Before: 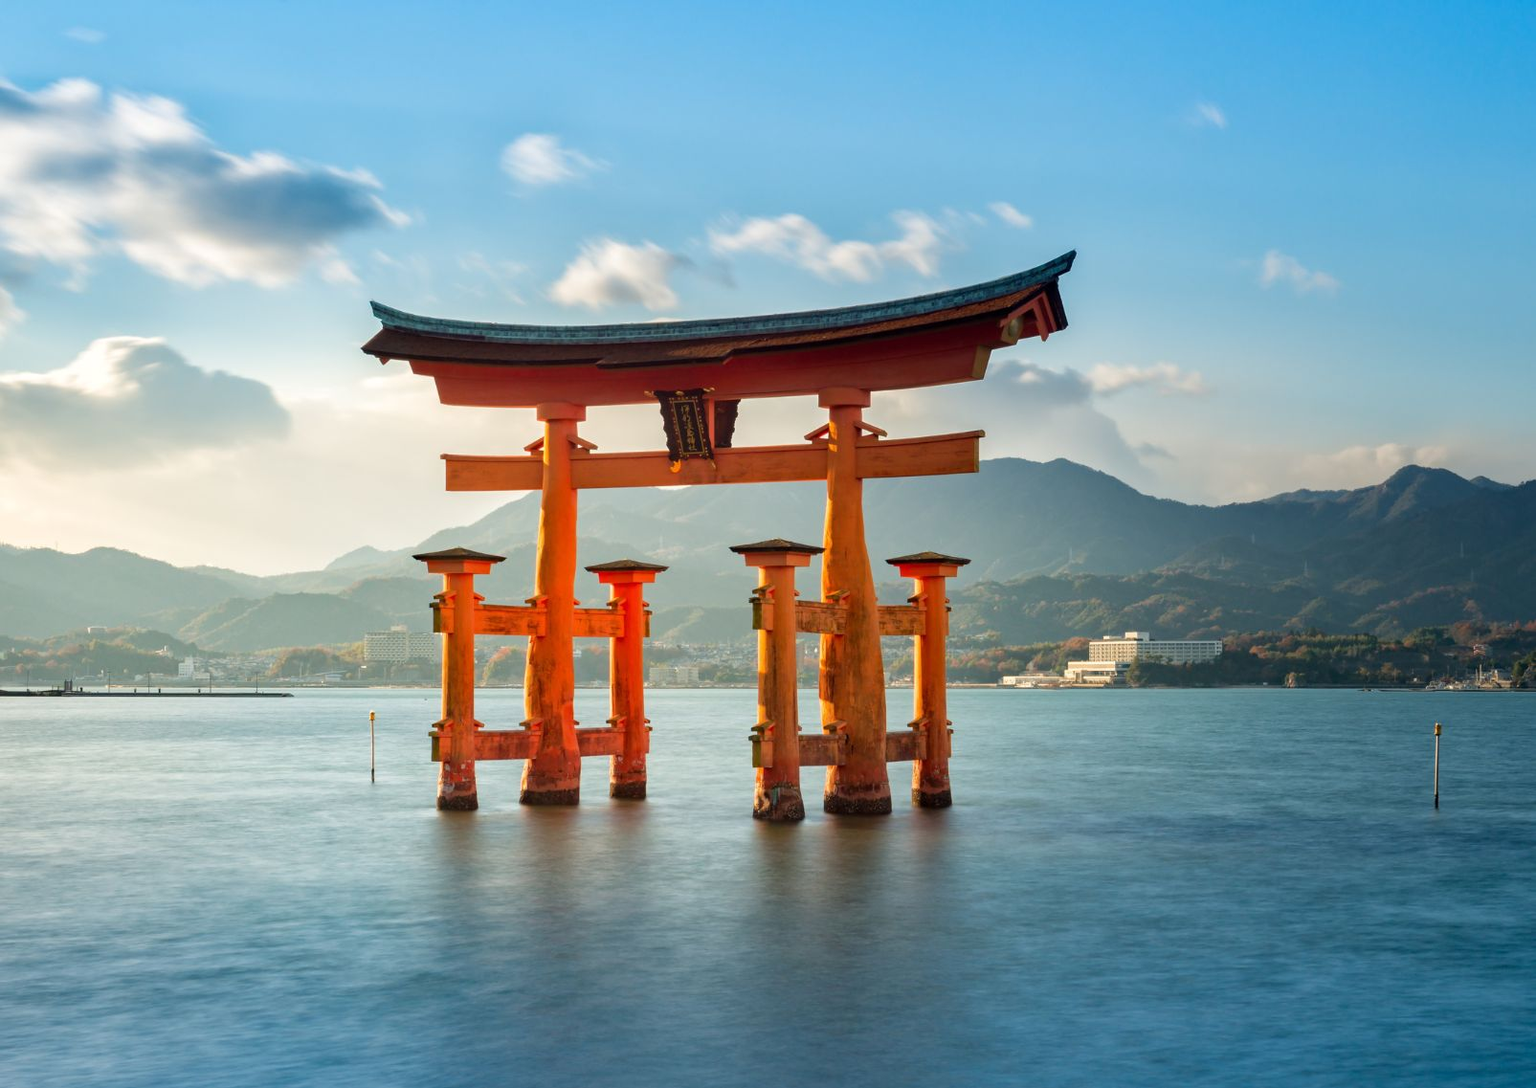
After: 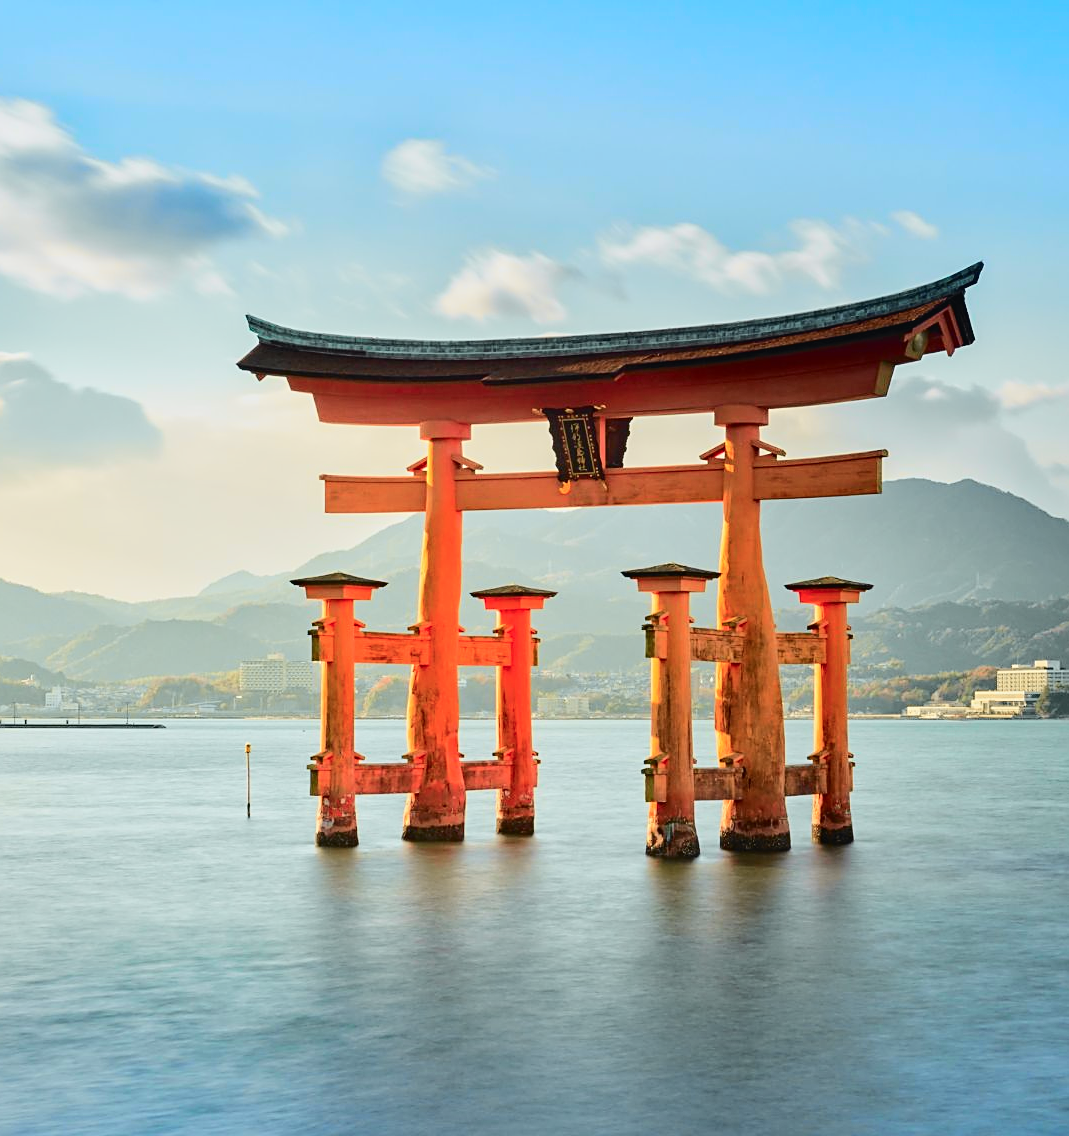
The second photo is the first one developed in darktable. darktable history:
tone equalizer: -8 EV -0.002 EV, -7 EV 0.005 EV, -6 EV -0.009 EV, -5 EV 0.011 EV, -4 EV -0.012 EV, -3 EV 0.007 EV, -2 EV -0.062 EV, -1 EV -0.293 EV, +0 EV -0.582 EV, smoothing diameter 2%, edges refinement/feathering 20, mask exposure compensation -1.57 EV, filter diffusion 5
sharpen: on, module defaults
crop and rotate: left 8.786%, right 24.548%
tone curve: curves: ch0 [(0, 0.026) (0.104, 0.1) (0.233, 0.262) (0.398, 0.507) (0.498, 0.621) (0.65, 0.757) (0.835, 0.883) (1, 0.961)]; ch1 [(0, 0) (0.346, 0.307) (0.408, 0.369) (0.453, 0.457) (0.482, 0.476) (0.502, 0.498) (0.521, 0.503) (0.553, 0.554) (0.638, 0.646) (0.693, 0.727) (1, 1)]; ch2 [(0, 0) (0.366, 0.337) (0.434, 0.46) (0.485, 0.494) (0.5, 0.494) (0.511, 0.508) (0.537, 0.55) (0.579, 0.599) (0.663, 0.67) (1, 1)], color space Lab, independent channels, preserve colors none
